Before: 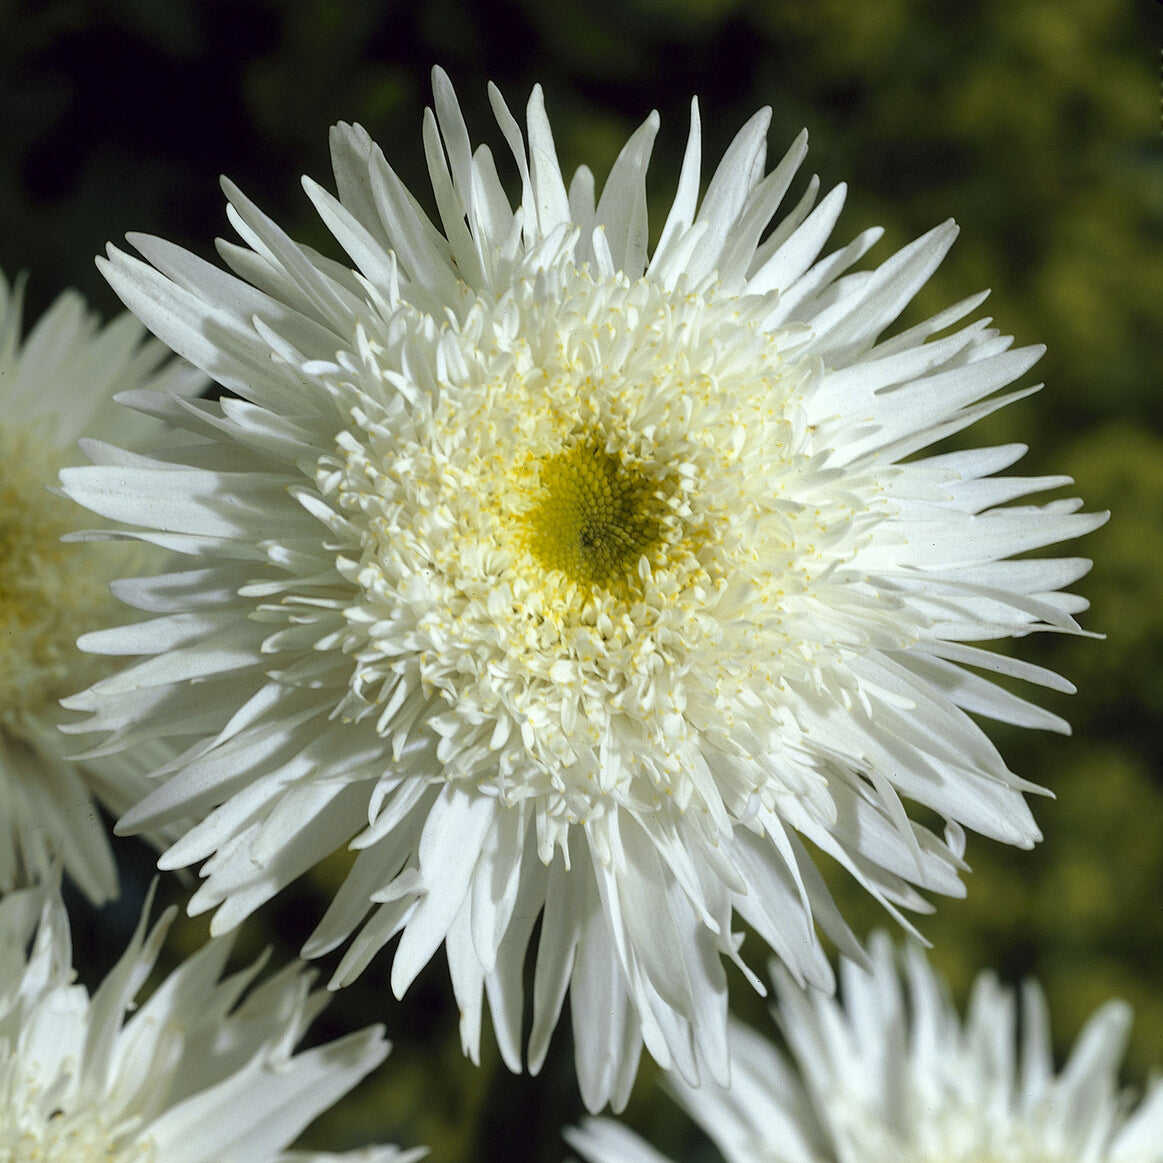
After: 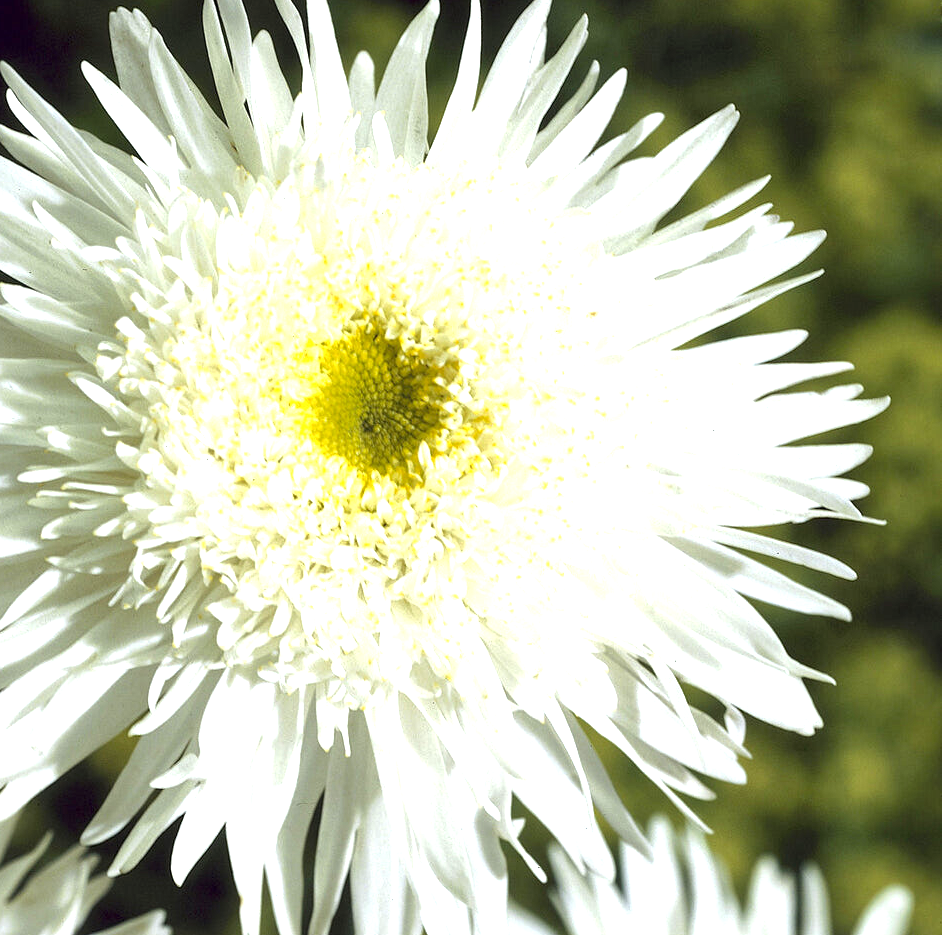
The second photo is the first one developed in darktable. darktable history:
local contrast: mode bilateral grid, contrast 20, coarseness 51, detail 132%, midtone range 0.2
crop: left 18.952%, top 9.846%, right 0.001%, bottom 9.744%
exposure: black level correction 0, exposure 1.2 EV, compensate highlight preservation false
